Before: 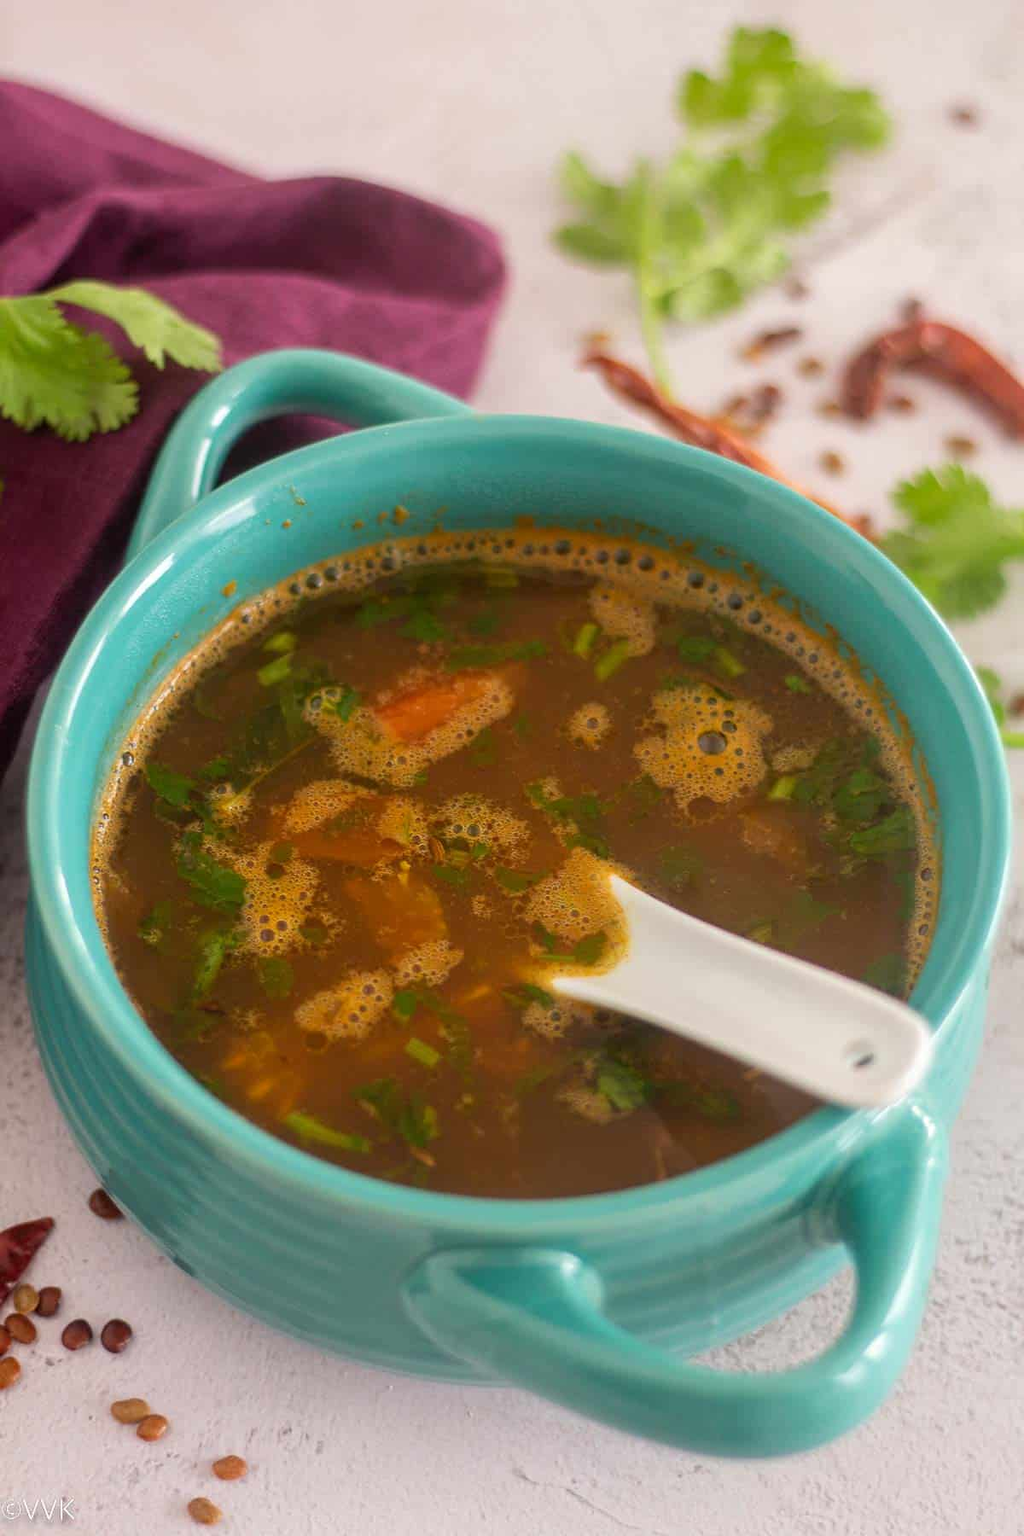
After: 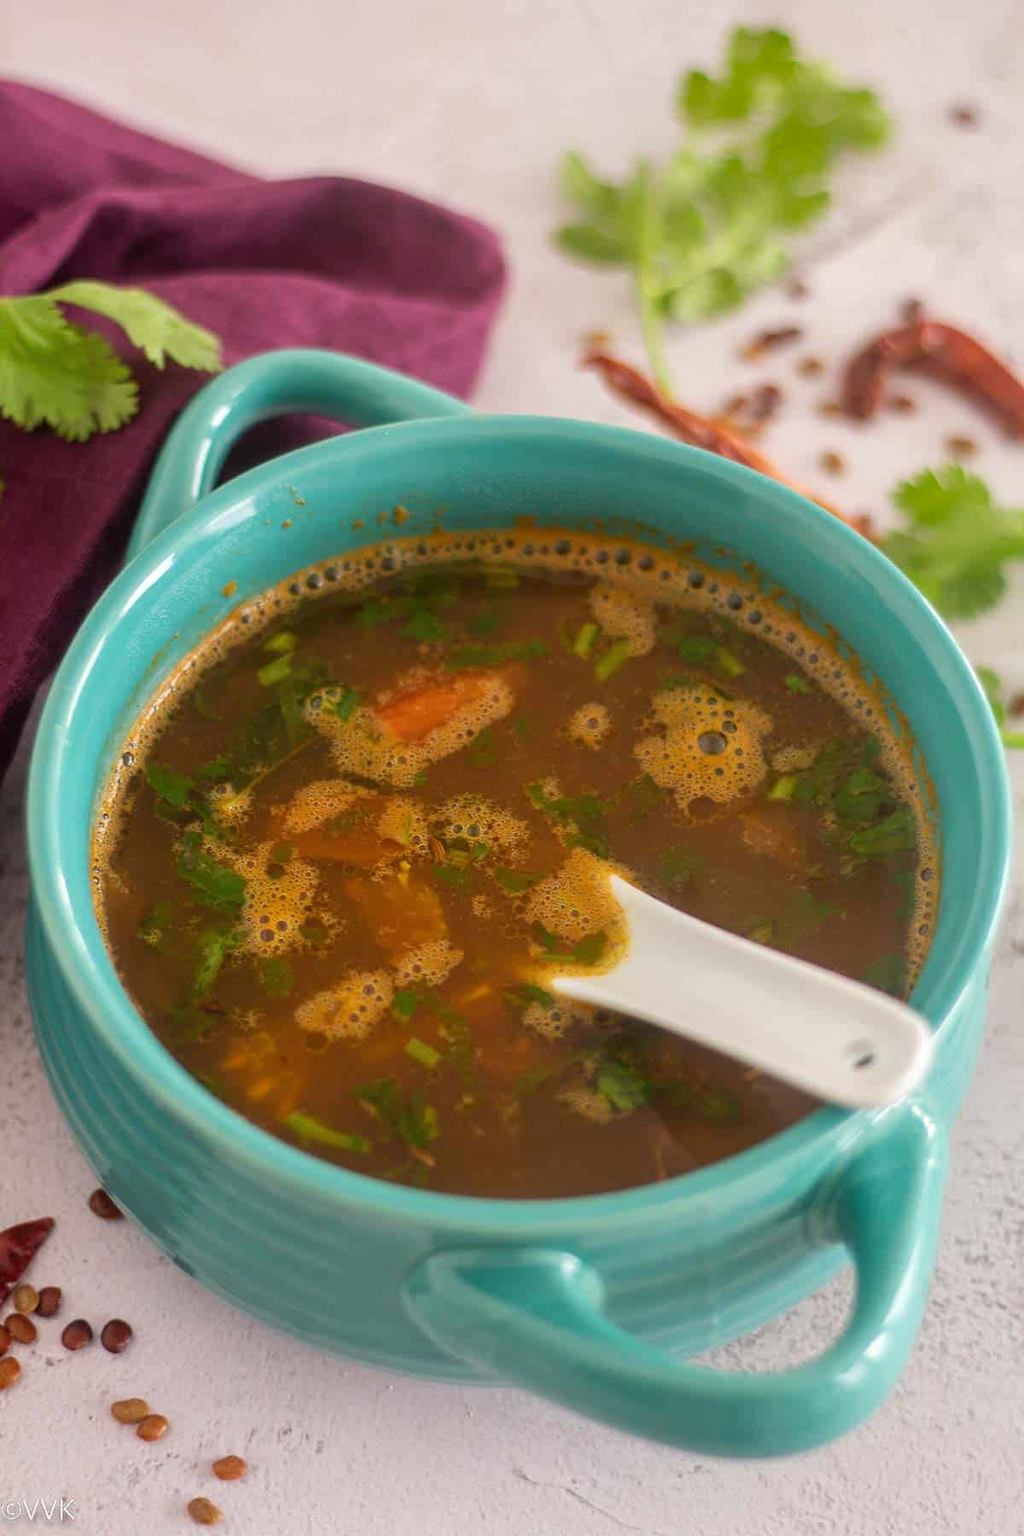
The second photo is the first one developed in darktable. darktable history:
shadows and highlights: shadows 37.85, highlights -27.94, soften with gaussian
